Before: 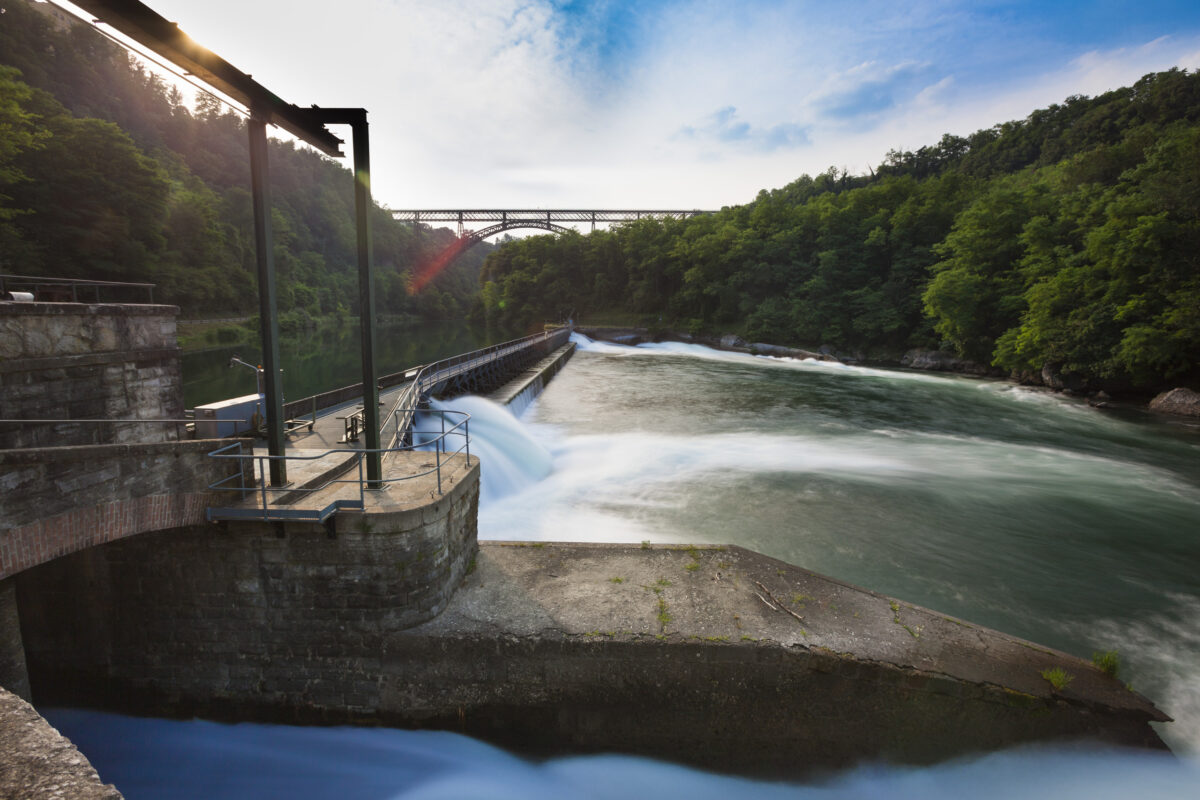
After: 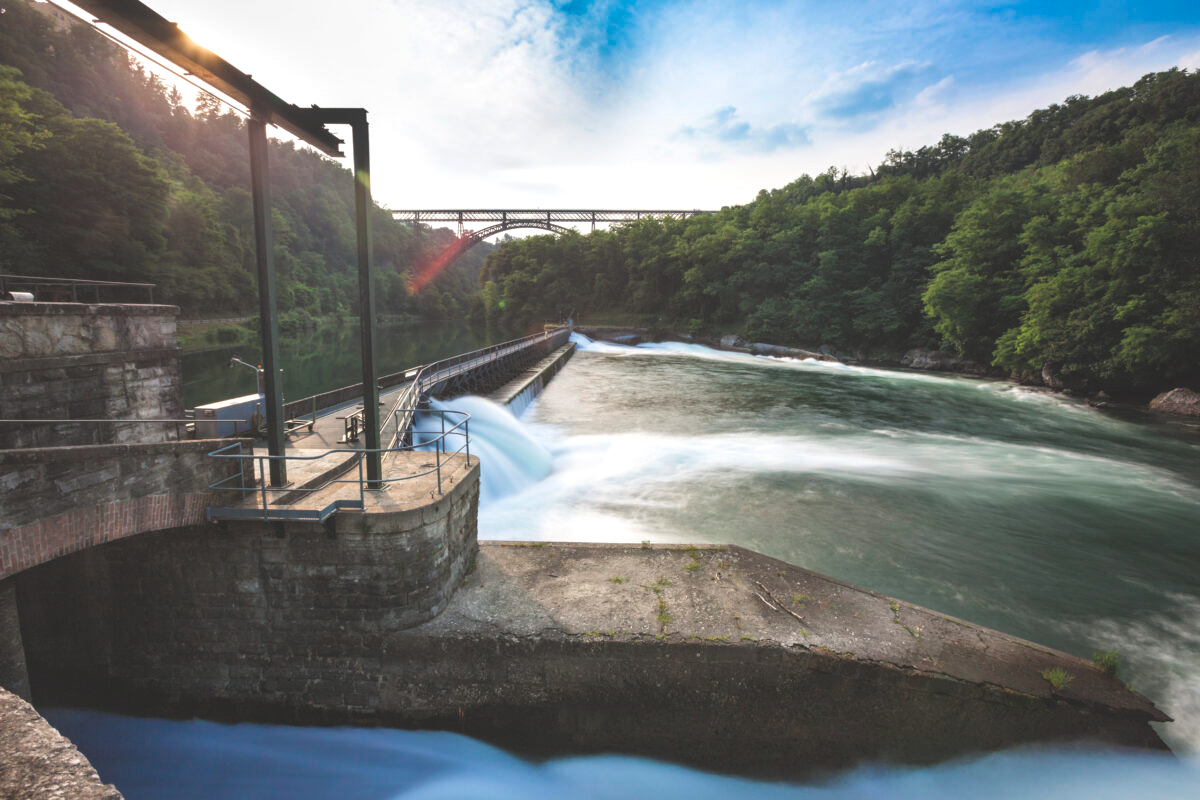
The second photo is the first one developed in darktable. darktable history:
exposure: black level correction -0.028, compensate highlight preservation false
local contrast: on, module defaults
rgb levels: levels [[0.01, 0.419, 0.839], [0, 0.5, 1], [0, 0.5, 1]]
